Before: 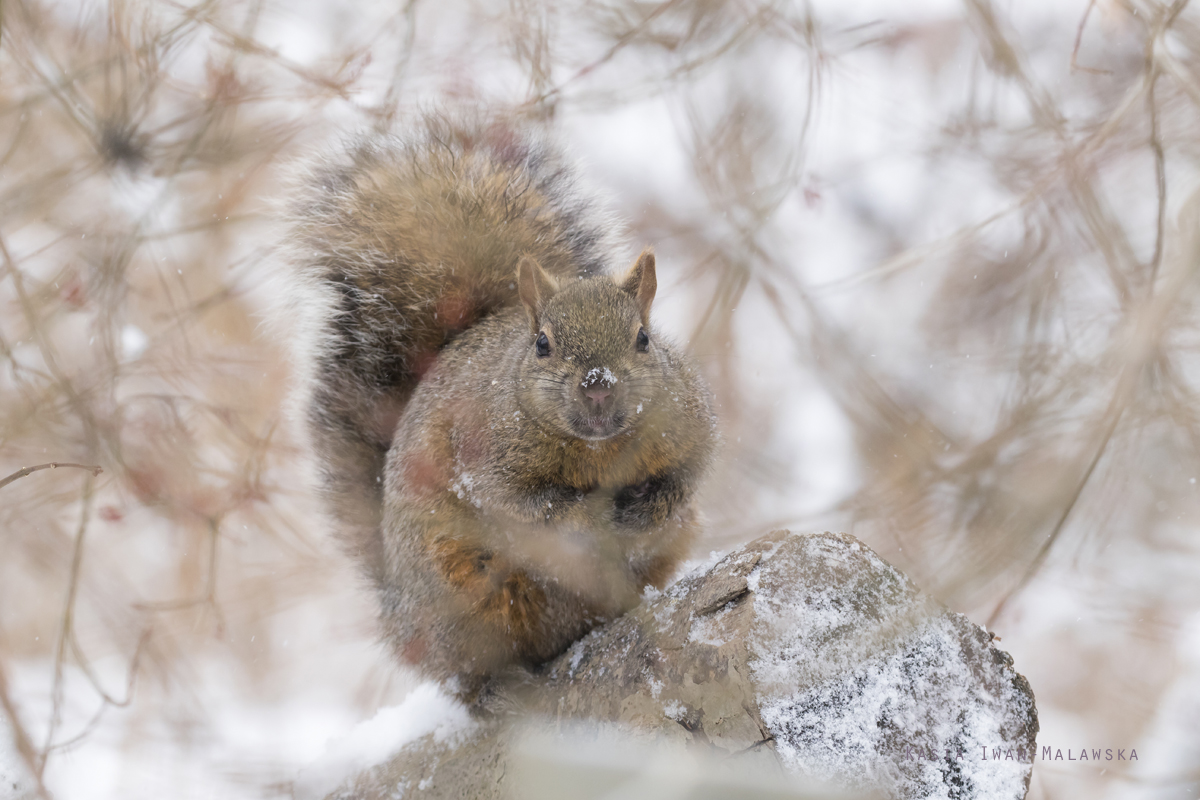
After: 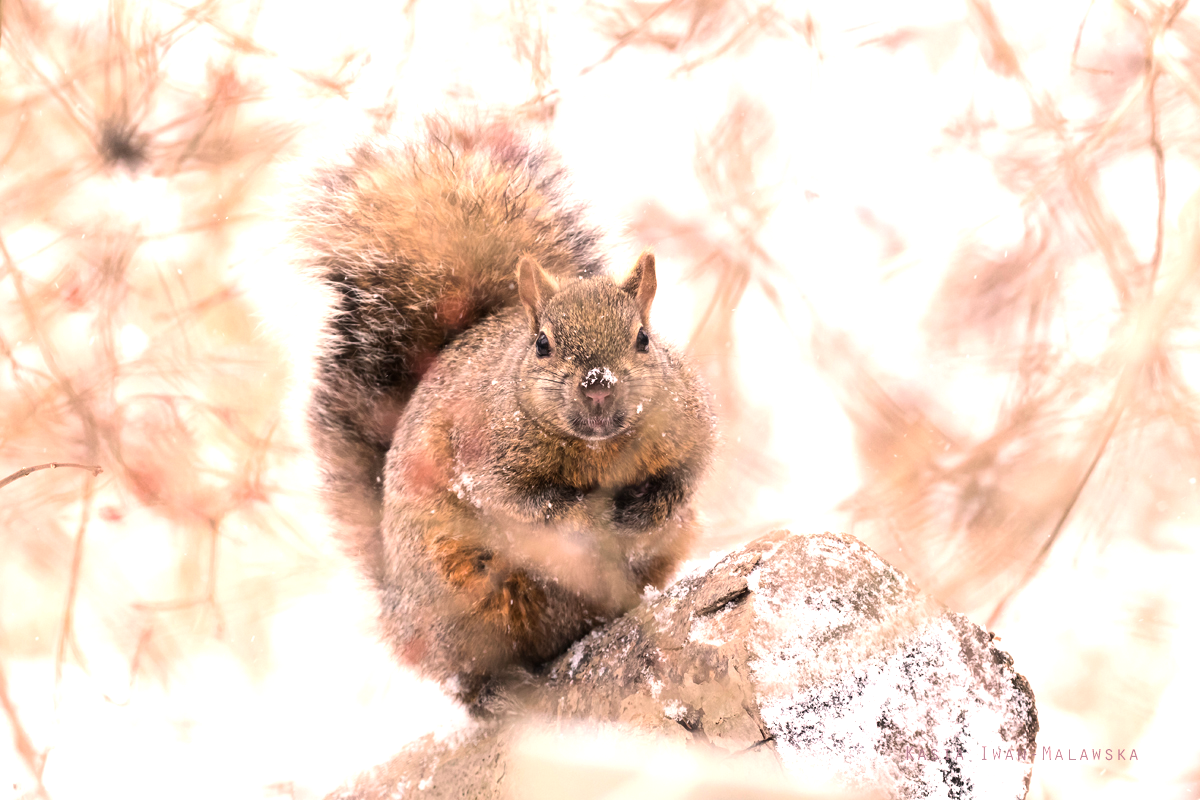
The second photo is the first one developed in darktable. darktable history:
white balance: red 1.127, blue 0.943
exposure: compensate highlight preservation false
tone equalizer: -8 EV -1.08 EV, -7 EV -1.01 EV, -6 EV -0.867 EV, -5 EV -0.578 EV, -3 EV 0.578 EV, -2 EV 0.867 EV, -1 EV 1.01 EV, +0 EV 1.08 EV, edges refinement/feathering 500, mask exposure compensation -1.57 EV, preserve details no
